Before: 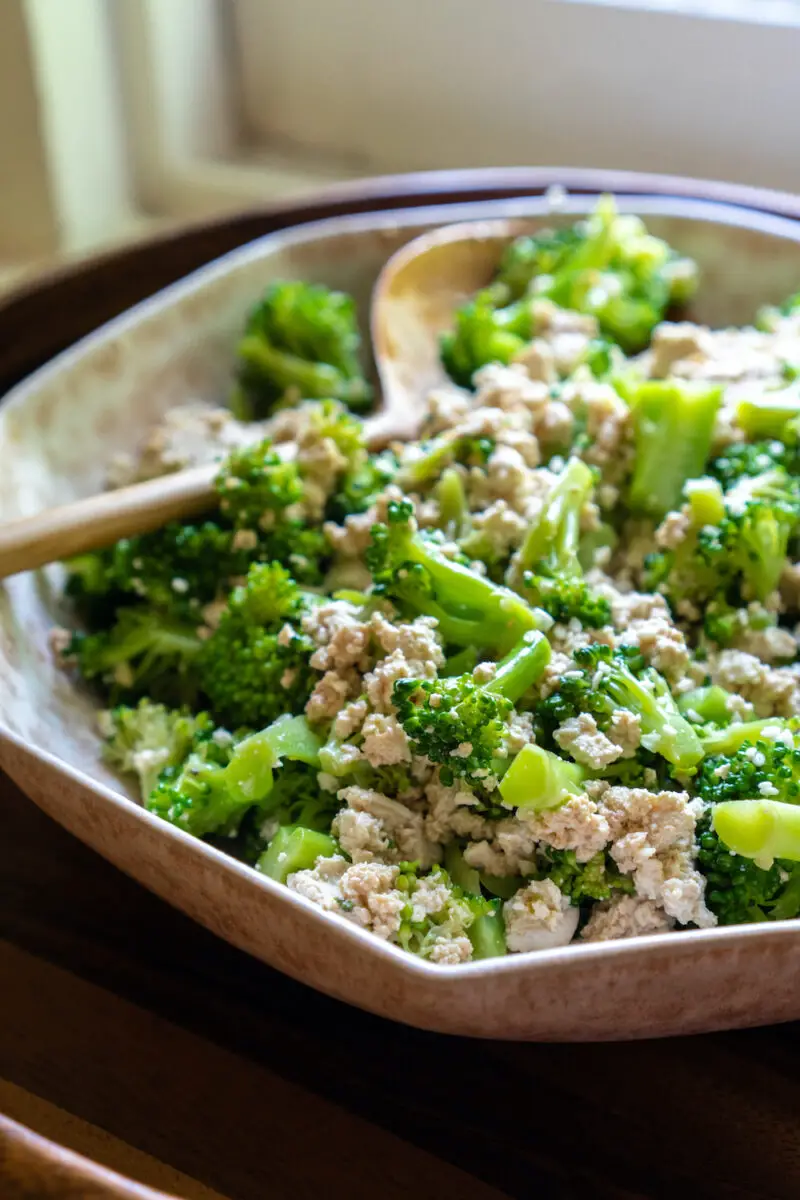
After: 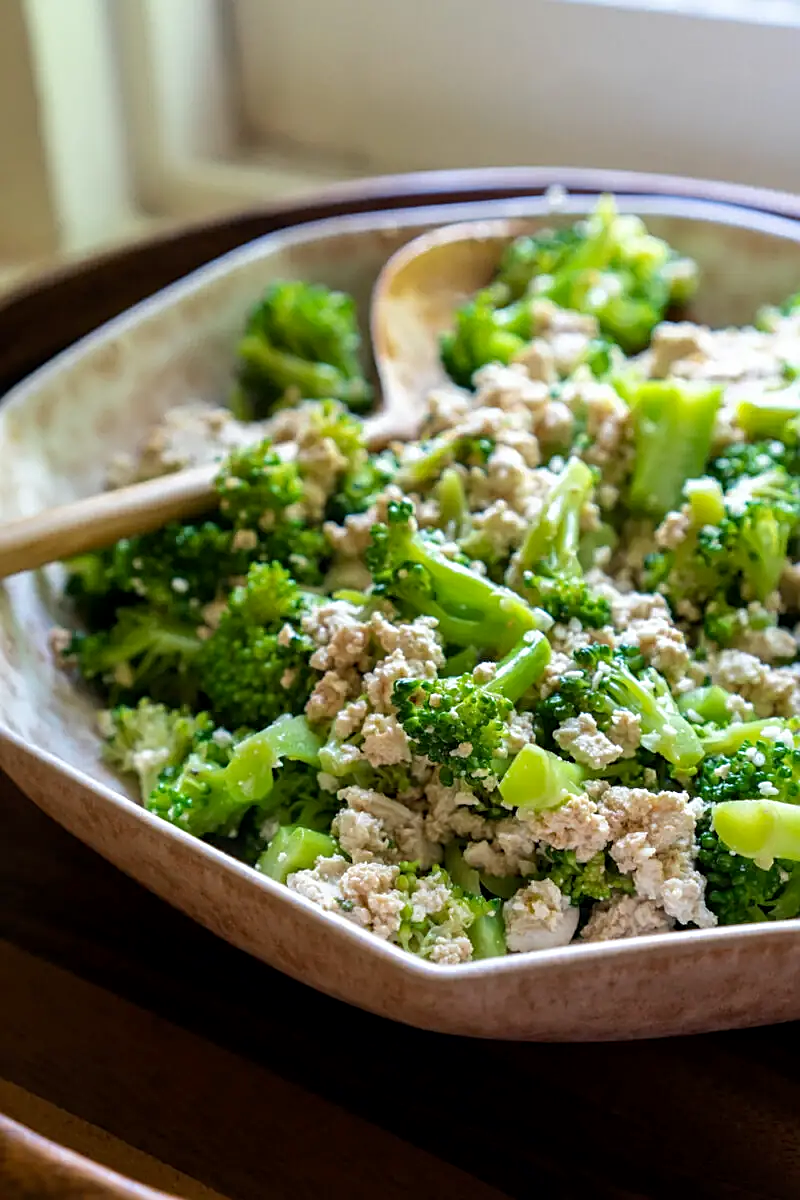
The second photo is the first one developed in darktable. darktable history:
exposure: black level correction 0.001, compensate highlight preservation false
color balance: mode lift, gamma, gain (sRGB)
sharpen: on, module defaults
